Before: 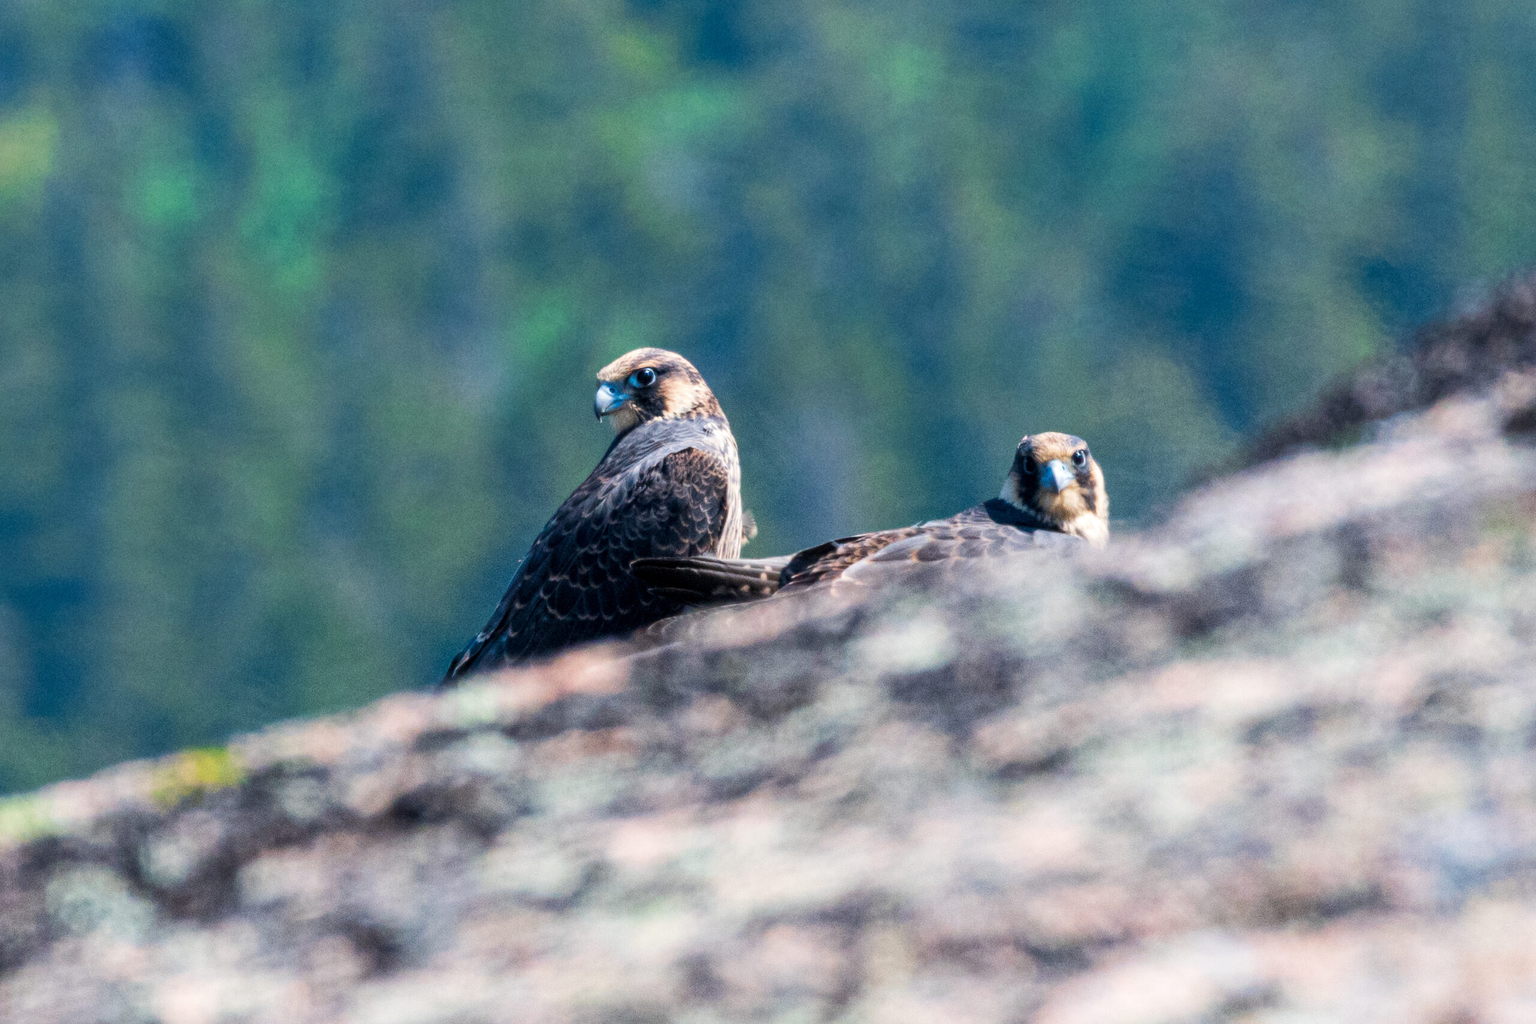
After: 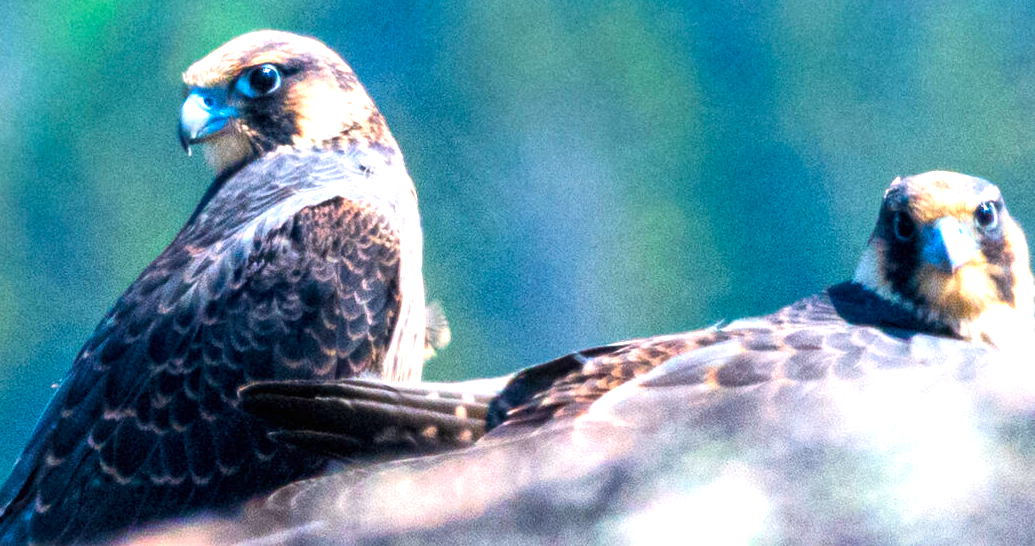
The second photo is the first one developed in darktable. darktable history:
color balance rgb: perceptual saturation grading › global saturation 30%, global vibrance 20%
exposure: black level correction 0, exposure 0.95 EV, compensate exposure bias true, compensate highlight preservation false
crop: left 31.751%, top 32.172%, right 27.8%, bottom 35.83%
